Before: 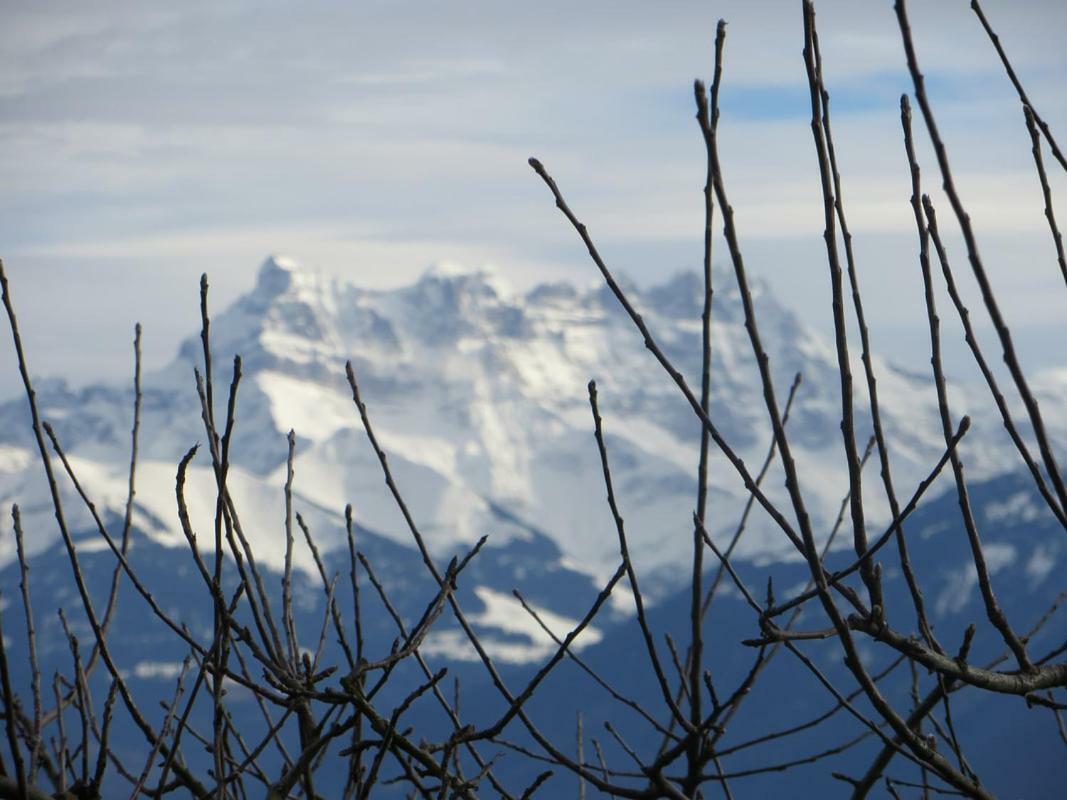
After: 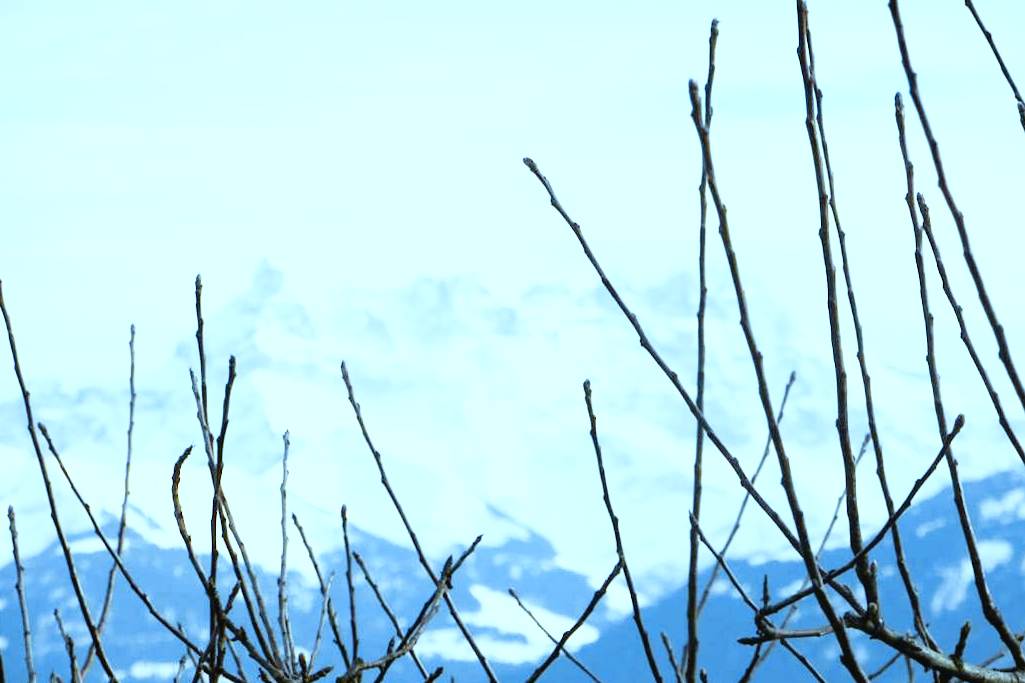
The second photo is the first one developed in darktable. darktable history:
base curve: curves: ch0 [(0, 0) (0.012, 0.01) (0.073, 0.168) (0.31, 0.711) (0.645, 0.957) (1, 1)], preserve colors none
velvia: on, module defaults
tone curve: curves: ch0 [(0, 0) (0.765, 0.816) (1, 1)]; ch1 [(0, 0) (0.425, 0.464) (0.5, 0.5) (0.531, 0.522) (0.588, 0.575) (0.994, 0.939)]; ch2 [(0, 0) (0.398, 0.435) (0.455, 0.481) (0.501, 0.504) (0.529, 0.544) (0.584, 0.585) (1, 0.911)], color space Lab, independent channels
exposure: black level correction 0, exposure 0.6 EV, compensate highlight preservation false
white balance: red 0.982, blue 1.018
color correction: highlights a* -10.69, highlights b* -19.19
crop and rotate: angle 0.2°, left 0.275%, right 3.127%, bottom 14.18%
